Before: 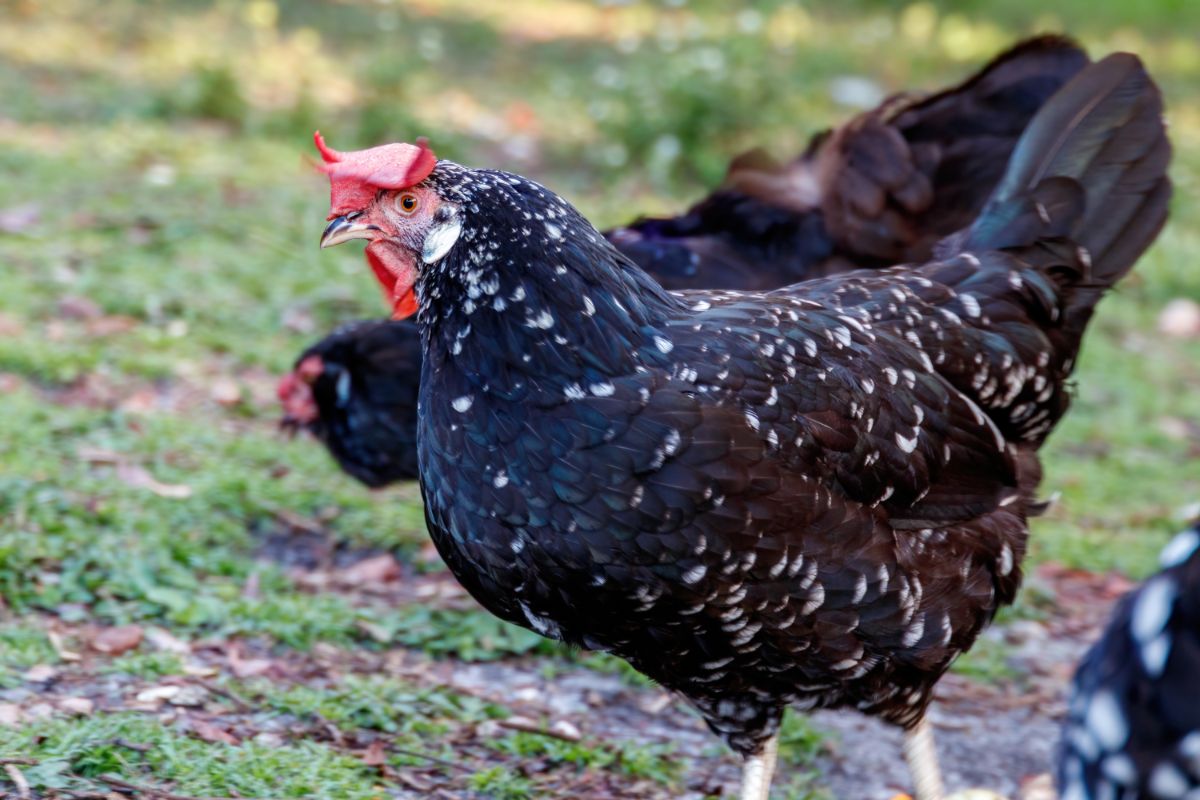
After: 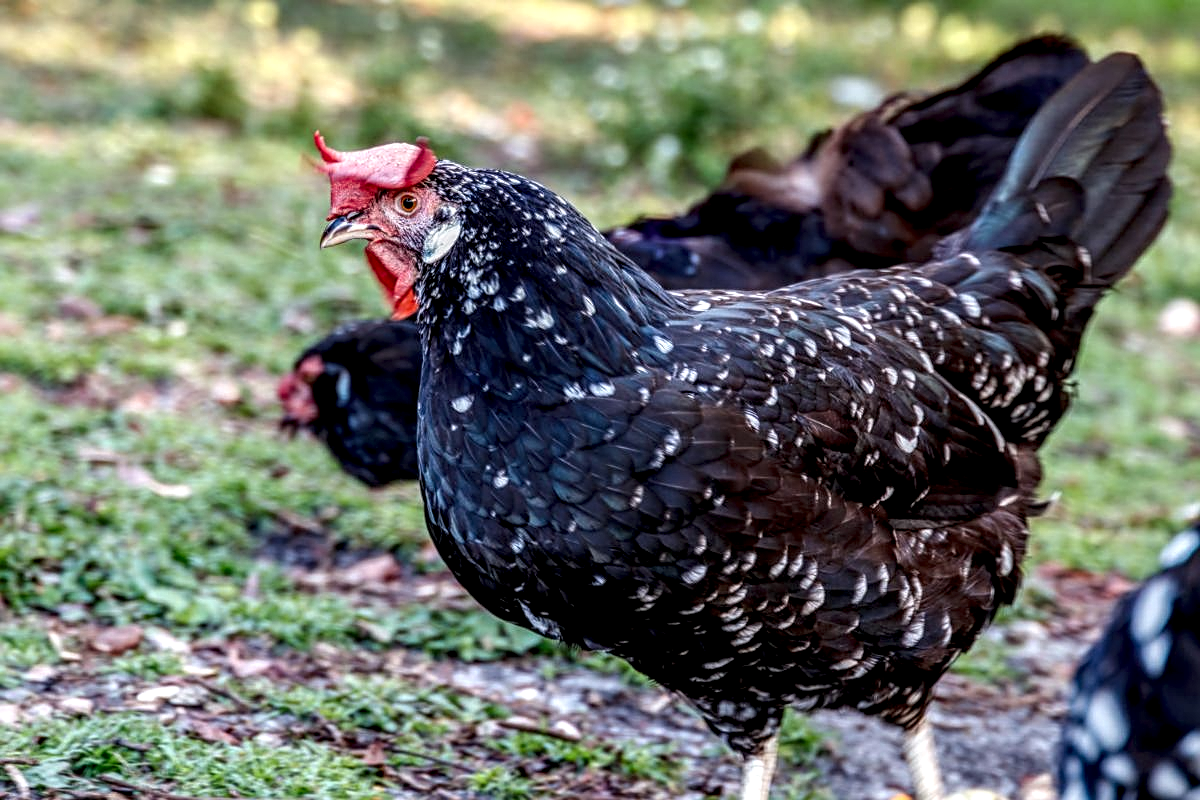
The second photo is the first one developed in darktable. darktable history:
local contrast: highlights 5%, shadows 7%, detail 181%
sharpen: on, module defaults
